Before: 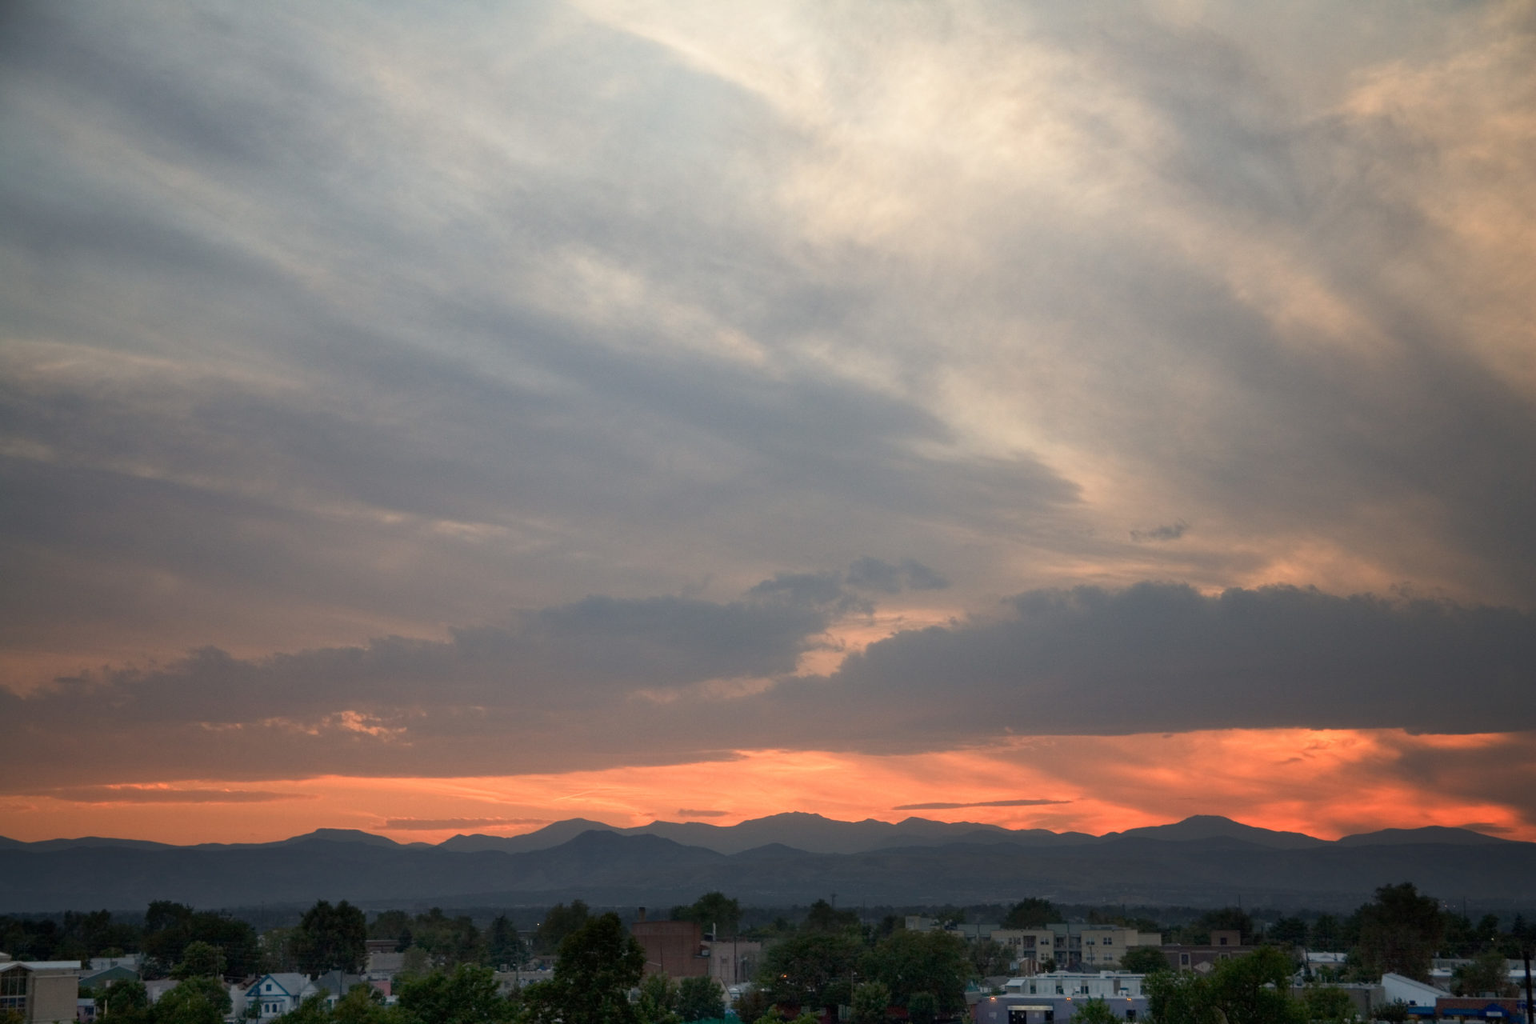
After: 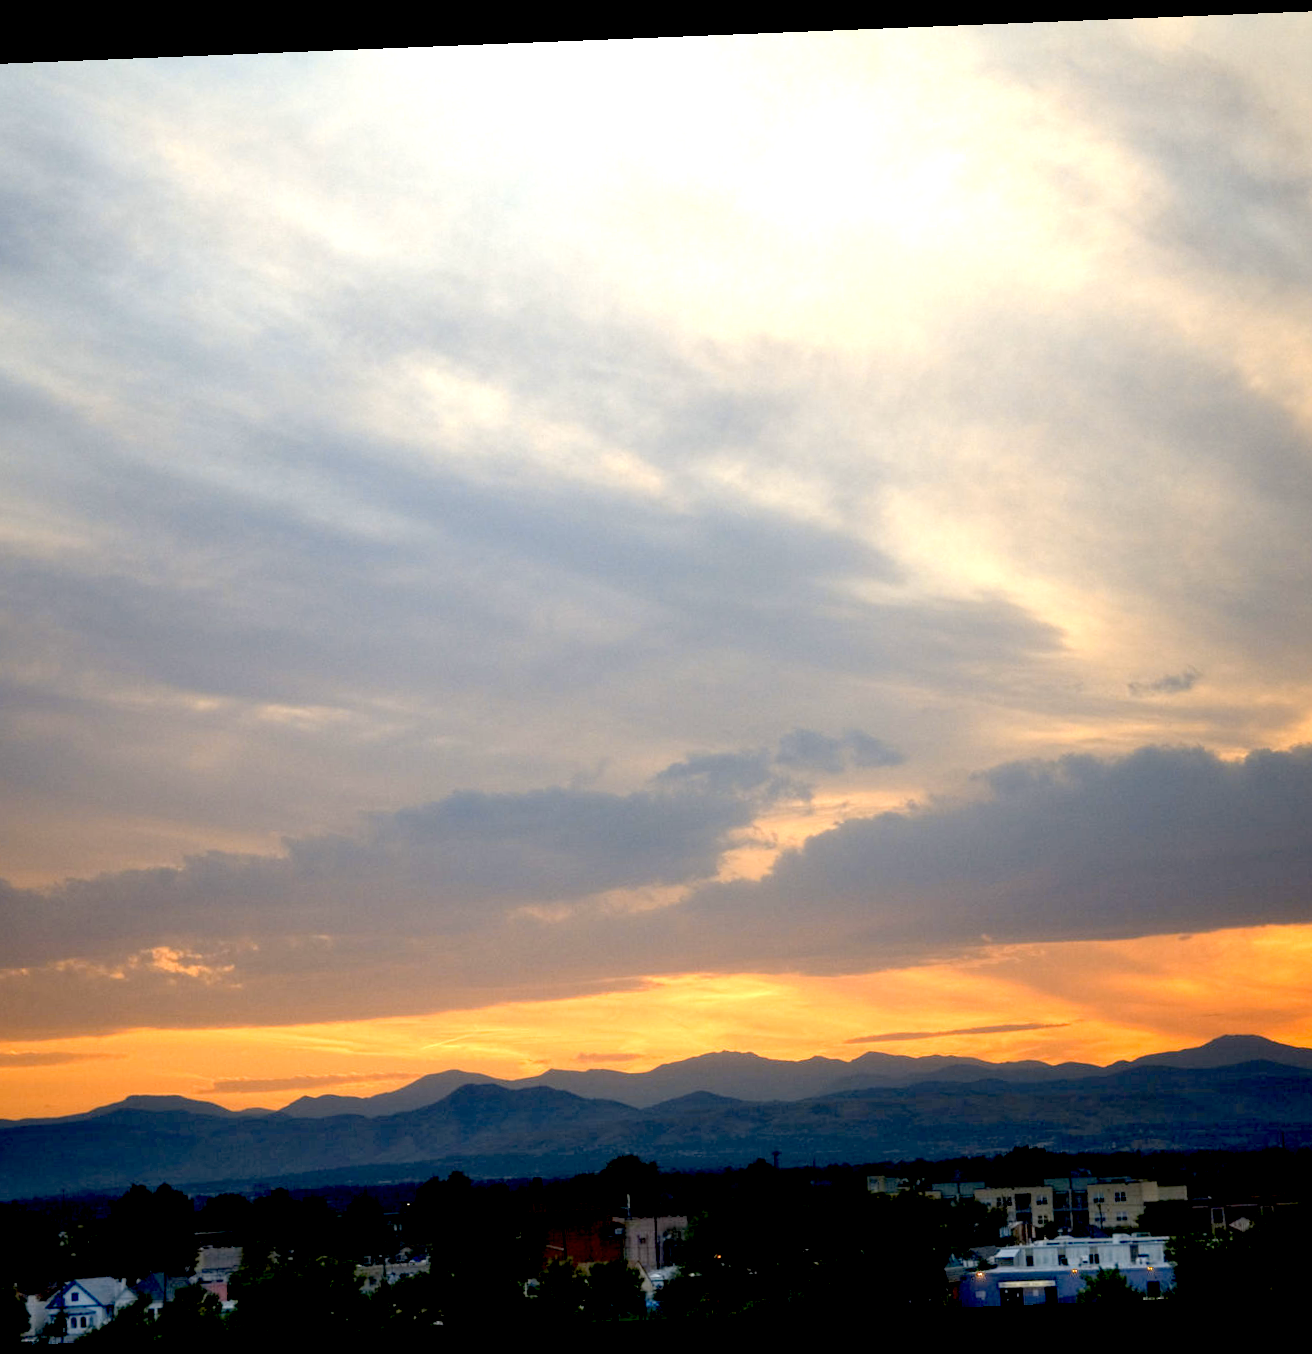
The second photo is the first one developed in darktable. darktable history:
exposure: black level correction 0.035, exposure 0.9 EV, compensate highlight preservation false
color contrast: green-magenta contrast 0.85, blue-yellow contrast 1.25, unbound 0
crop and rotate: left 15.754%, right 17.579%
rotate and perspective: rotation -2.29°, automatic cropping off
